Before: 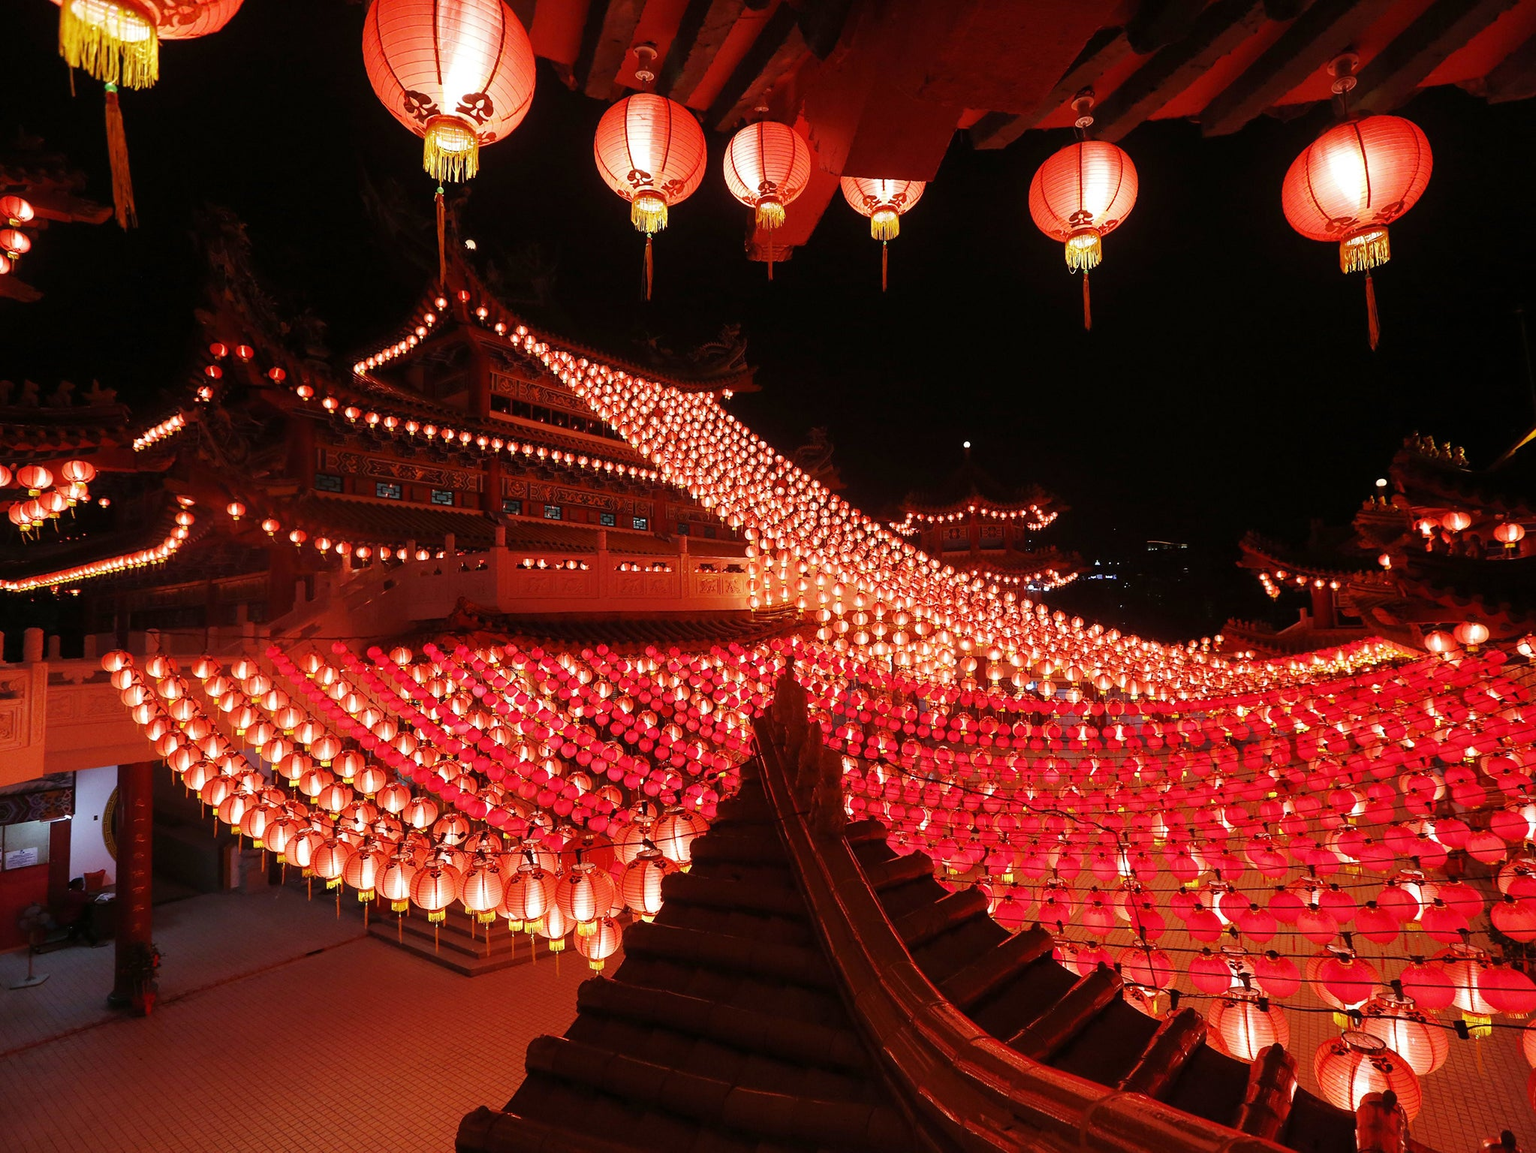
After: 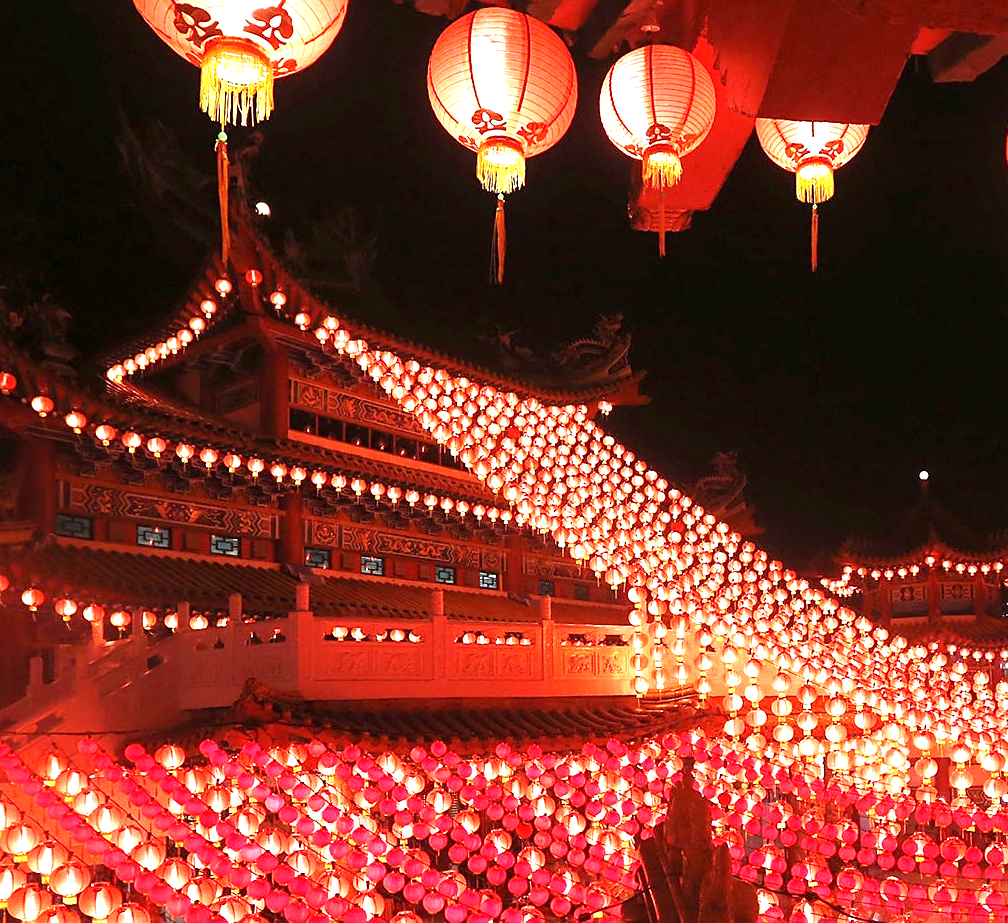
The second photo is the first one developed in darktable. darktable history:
crop: left 17.835%, top 7.675%, right 32.881%, bottom 32.213%
sharpen: radius 1.458, amount 0.398, threshold 1.271
exposure: exposure 1.223 EV, compensate highlight preservation false
